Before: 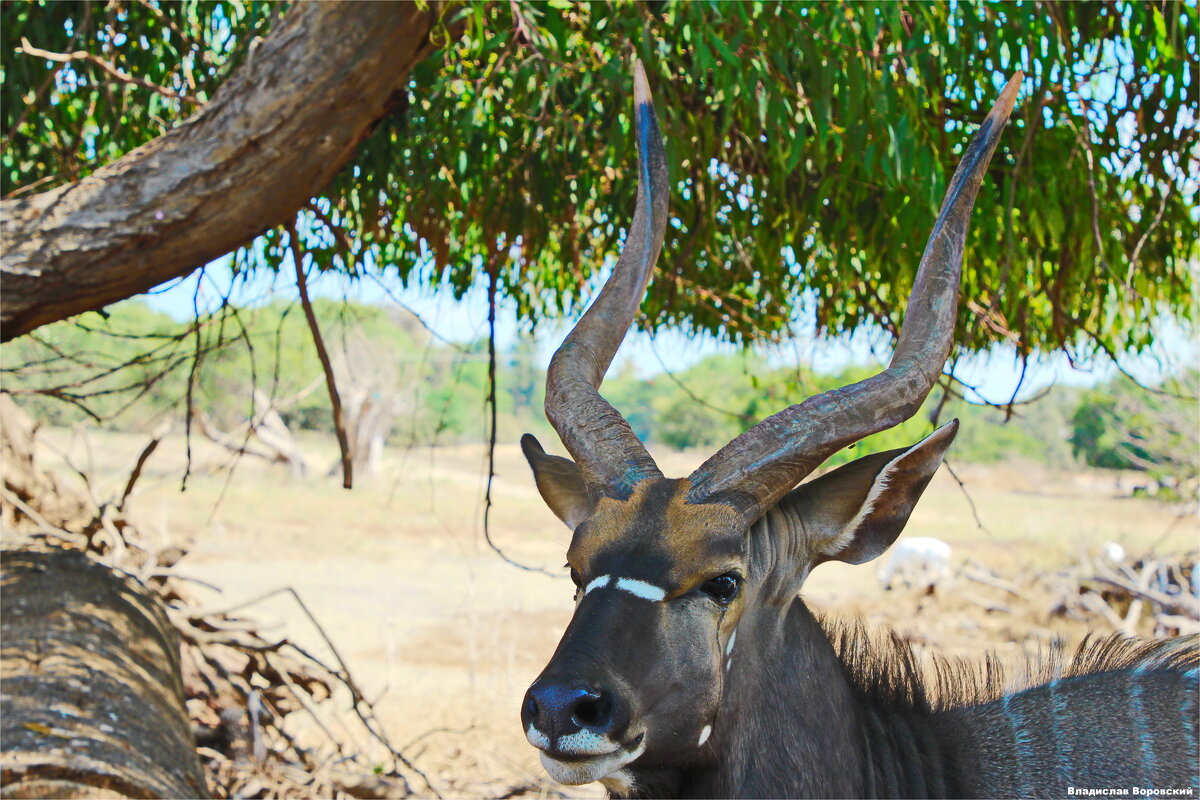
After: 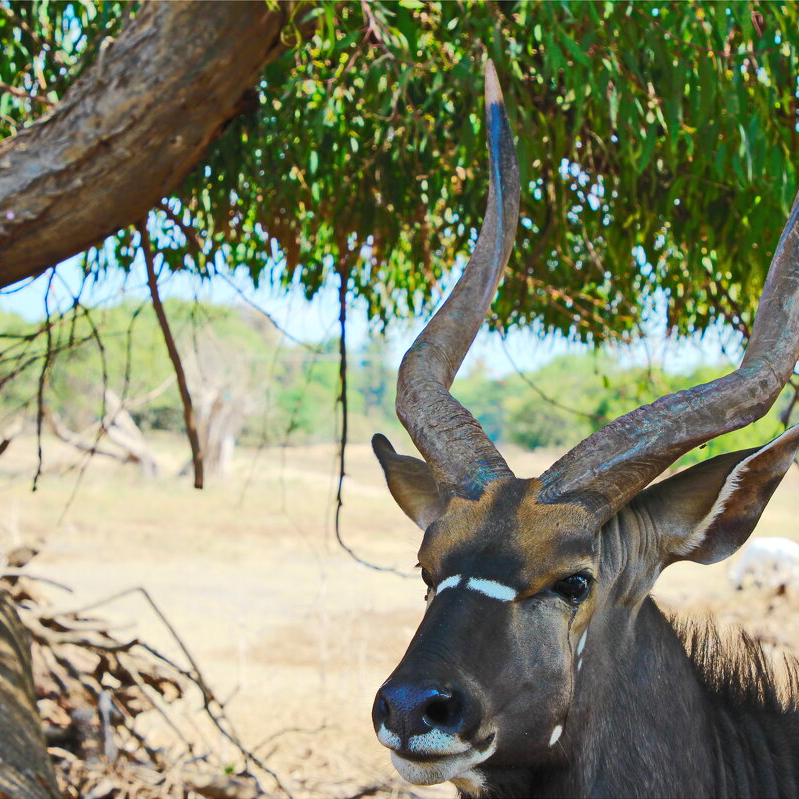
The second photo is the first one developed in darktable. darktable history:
crop and rotate: left 12.476%, right 20.926%
